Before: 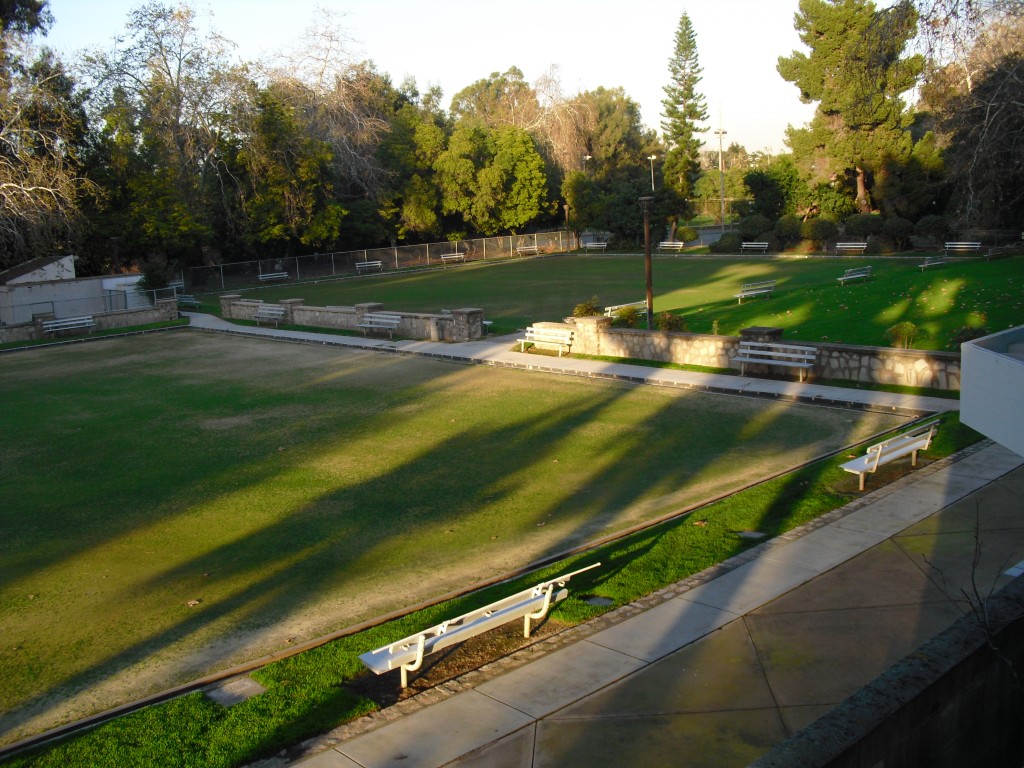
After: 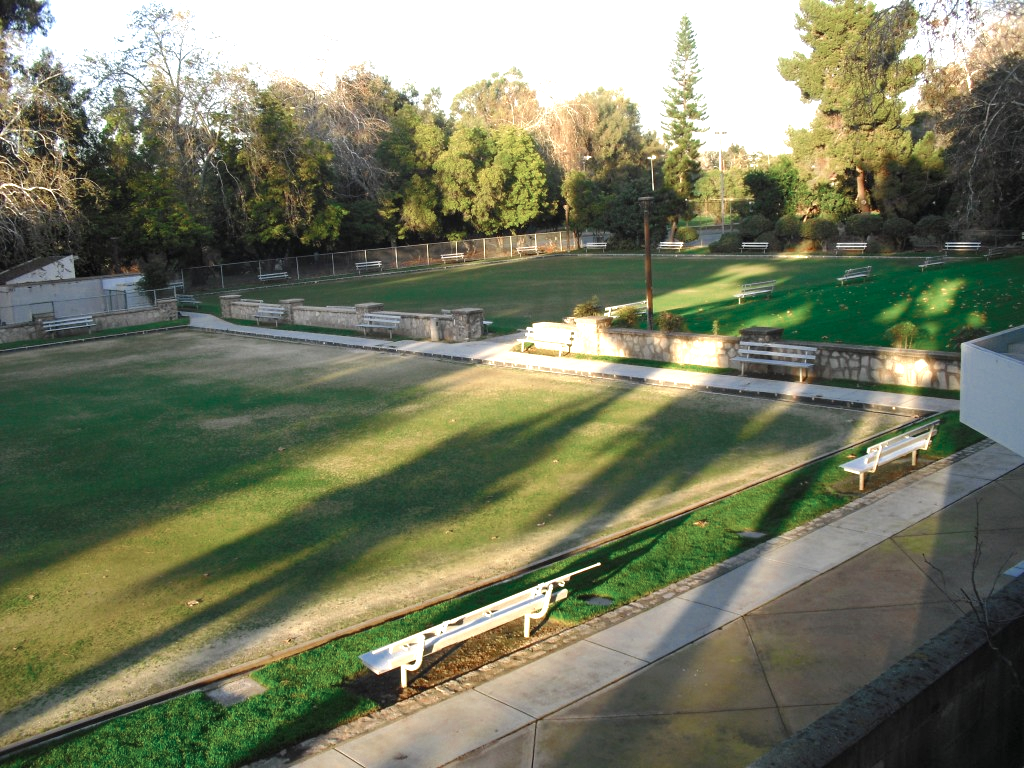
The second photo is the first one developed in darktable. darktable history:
exposure: exposure 0.999 EV, compensate highlight preservation false
color zones: curves: ch0 [(0, 0.5) (0.125, 0.4) (0.25, 0.5) (0.375, 0.4) (0.5, 0.4) (0.625, 0.35) (0.75, 0.35) (0.875, 0.5)]; ch1 [(0, 0.35) (0.125, 0.45) (0.25, 0.35) (0.375, 0.35) (0.5, 0.35) (0.625, 0.35) (0.75, 0.45) (0.875, 0.35)]; ch2 [(0, 0.6) (0.125, 0.5) (0.25, 0.5) (0.375, 0.6) (0.5, 0.6) (0.625, 0.5) (0.75, 0.5) (0.875, 0.5)]
